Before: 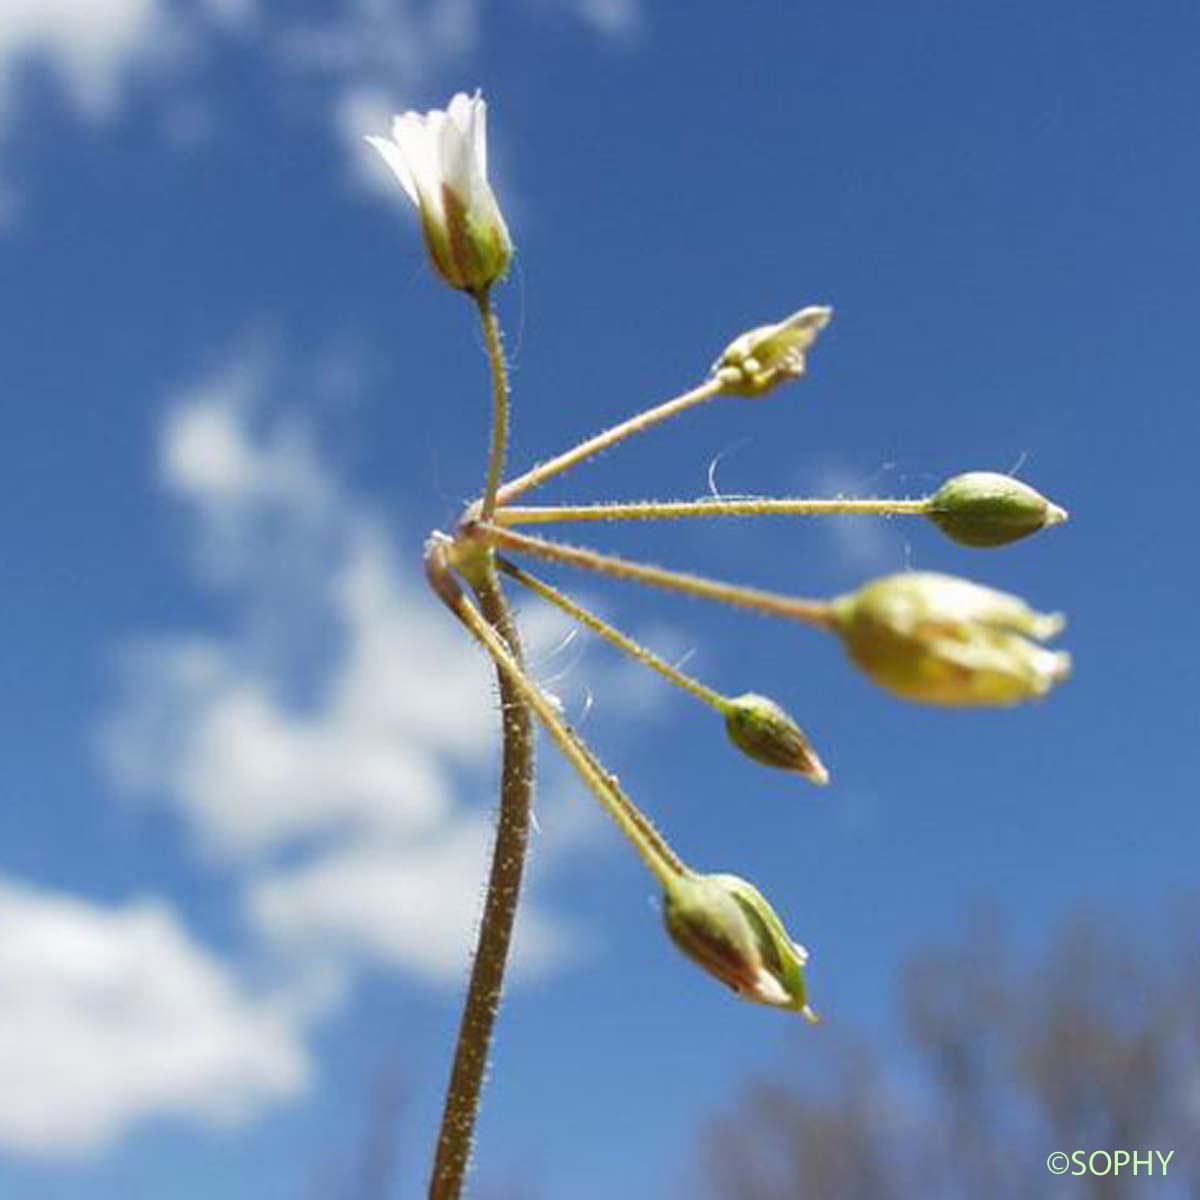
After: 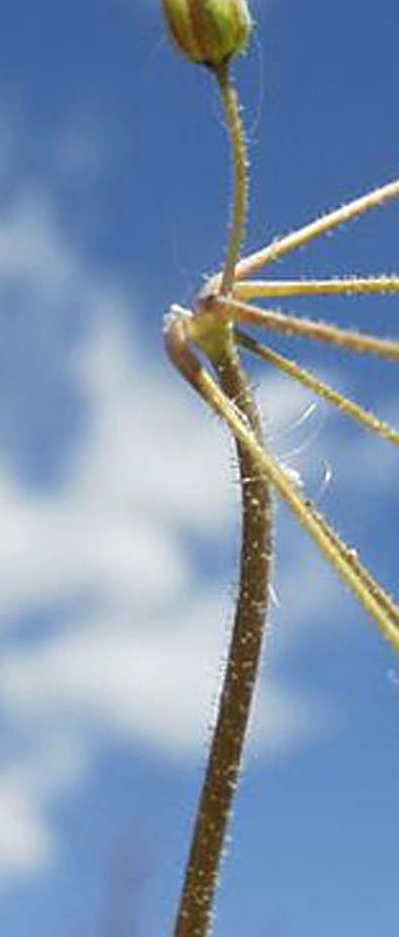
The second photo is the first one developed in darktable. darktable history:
exposure: compensate highlight preservation false
crop and rotate: left 21.814%, top 18.903%, right 44.903%, bottom 2.983%
haze removal: strength -0.11, compatibility mode true, adaptive false
sharpen: on, module defaults
